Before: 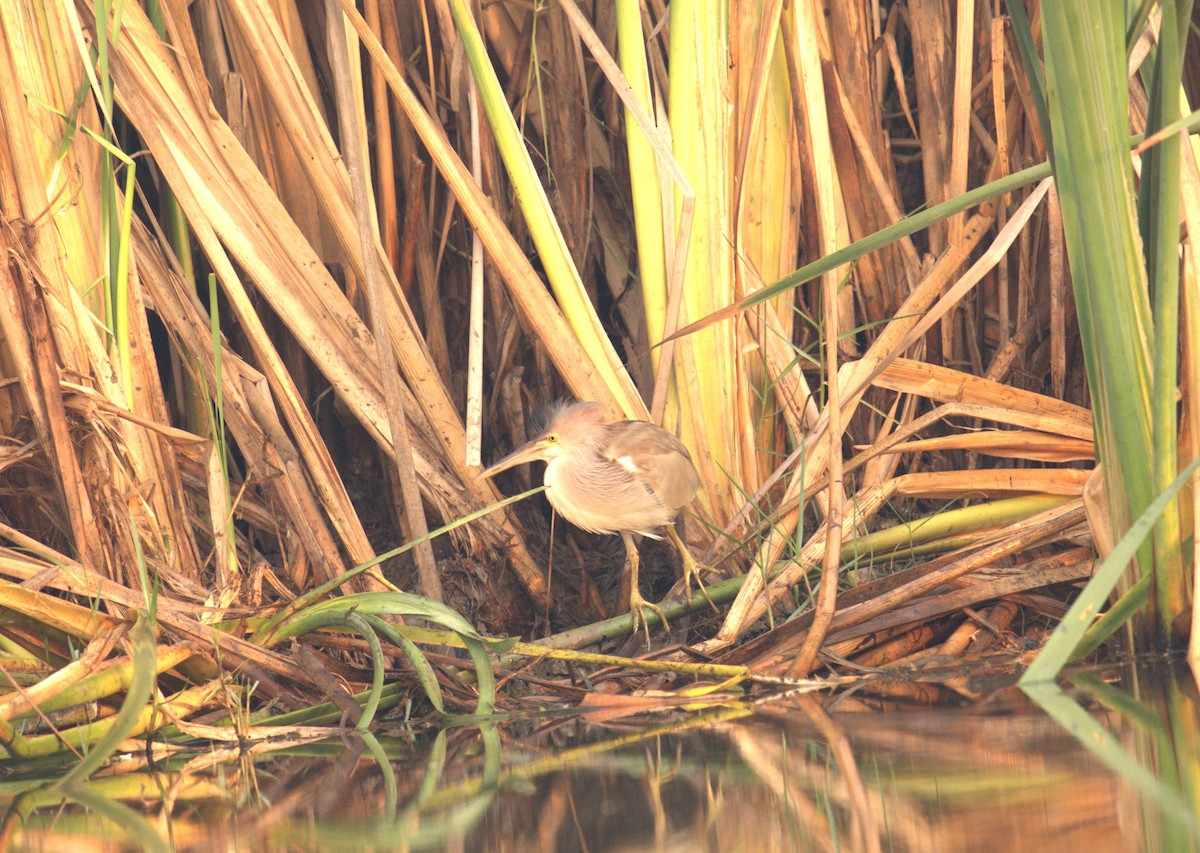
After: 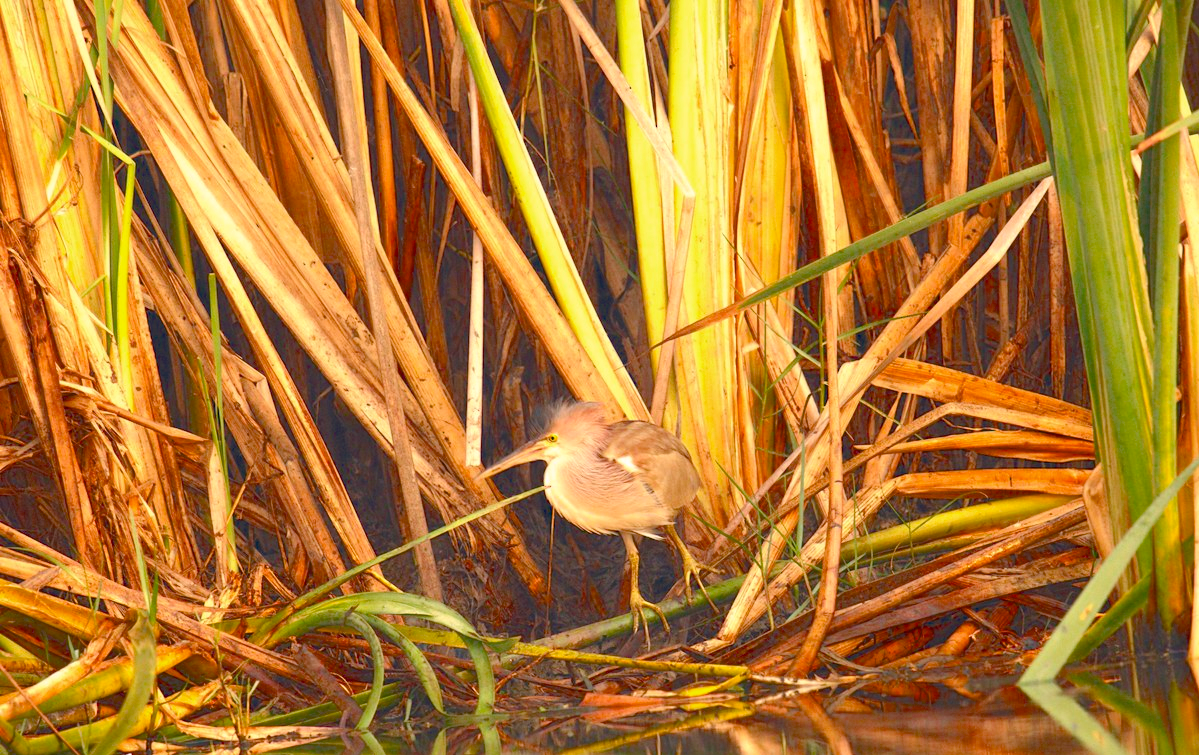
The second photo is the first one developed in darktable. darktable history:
color balance rgb: perceptual saturation grading › global saturation 34.987%, perceptual saturation grading › highlights -25.382%, perceptual saturation grading › shadows 49.88%, saturation formula JzAzBz (2021)
crop and rotate: top 0%, bottom 11.486%
color correction: highlights a* 3.49, highlights b* 2.1, saturation 1.17
